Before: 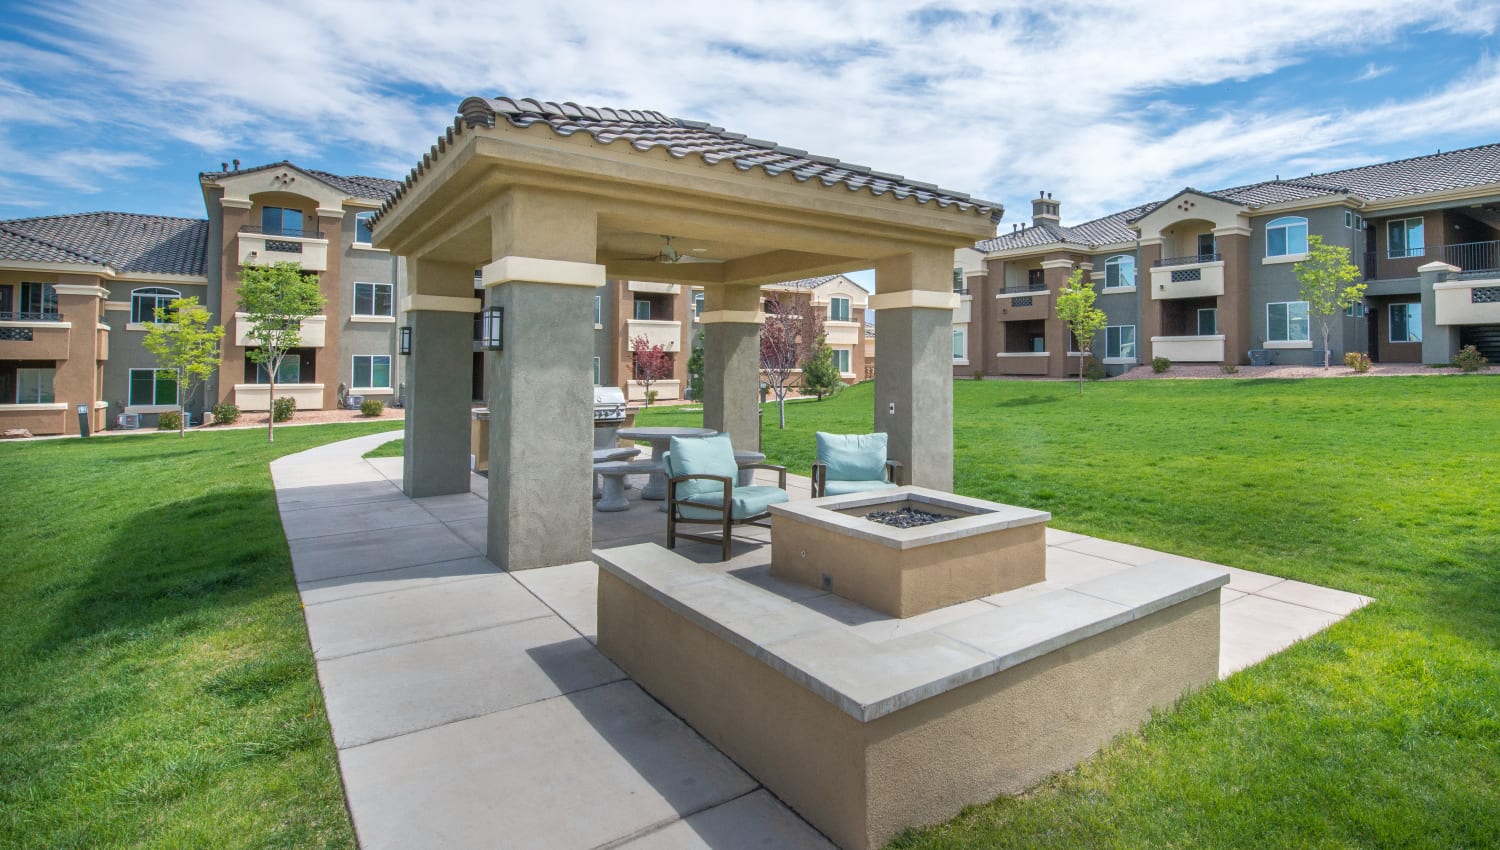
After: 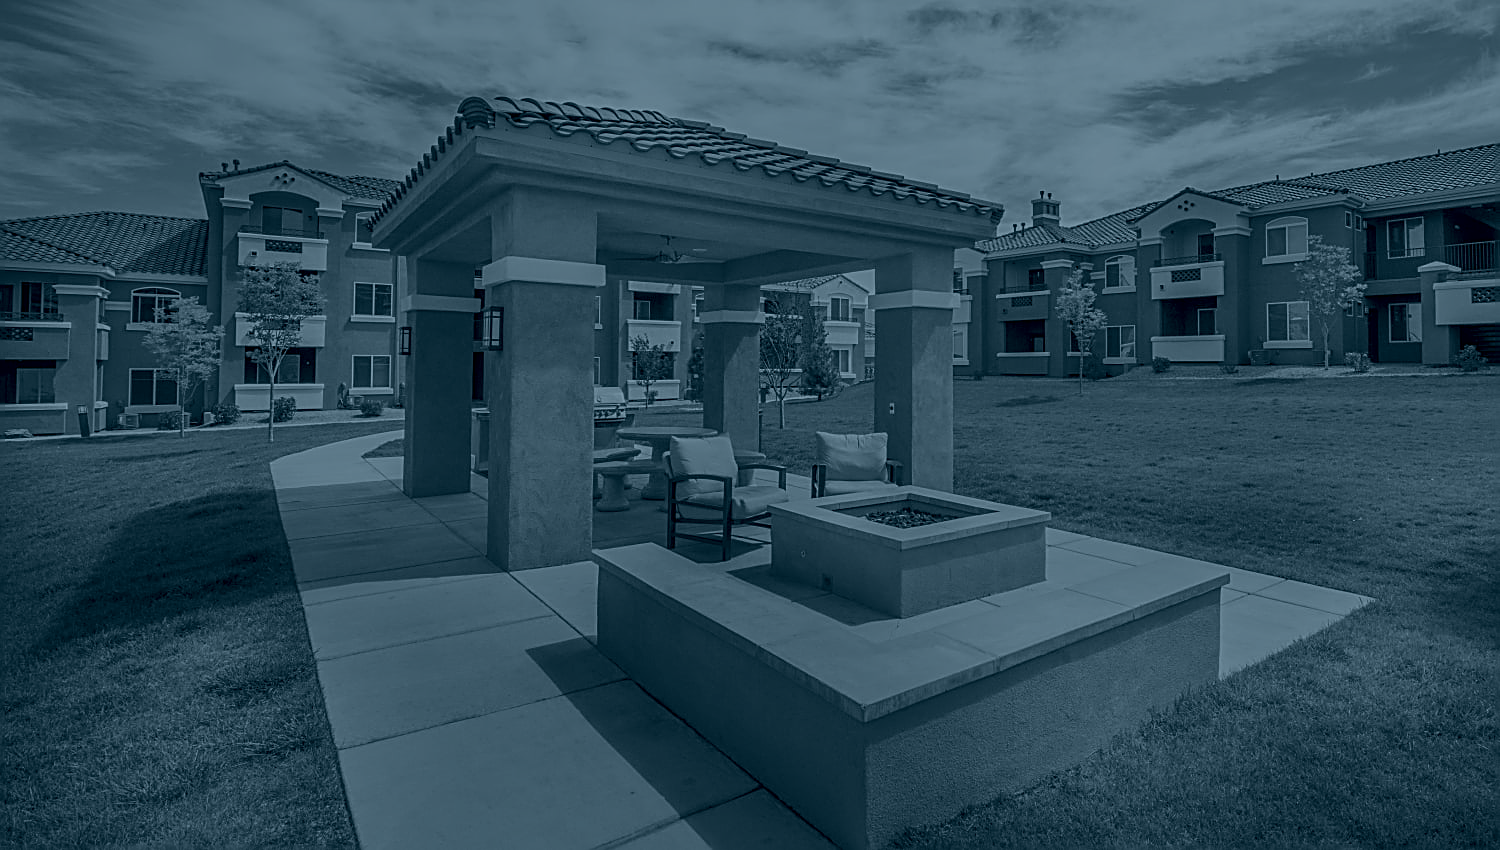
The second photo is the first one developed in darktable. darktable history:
colorize: hue 194.4°, saturation 29%, source mix 61.75%, lightness 3.98%, version 1
sharpen: amount 0.901
